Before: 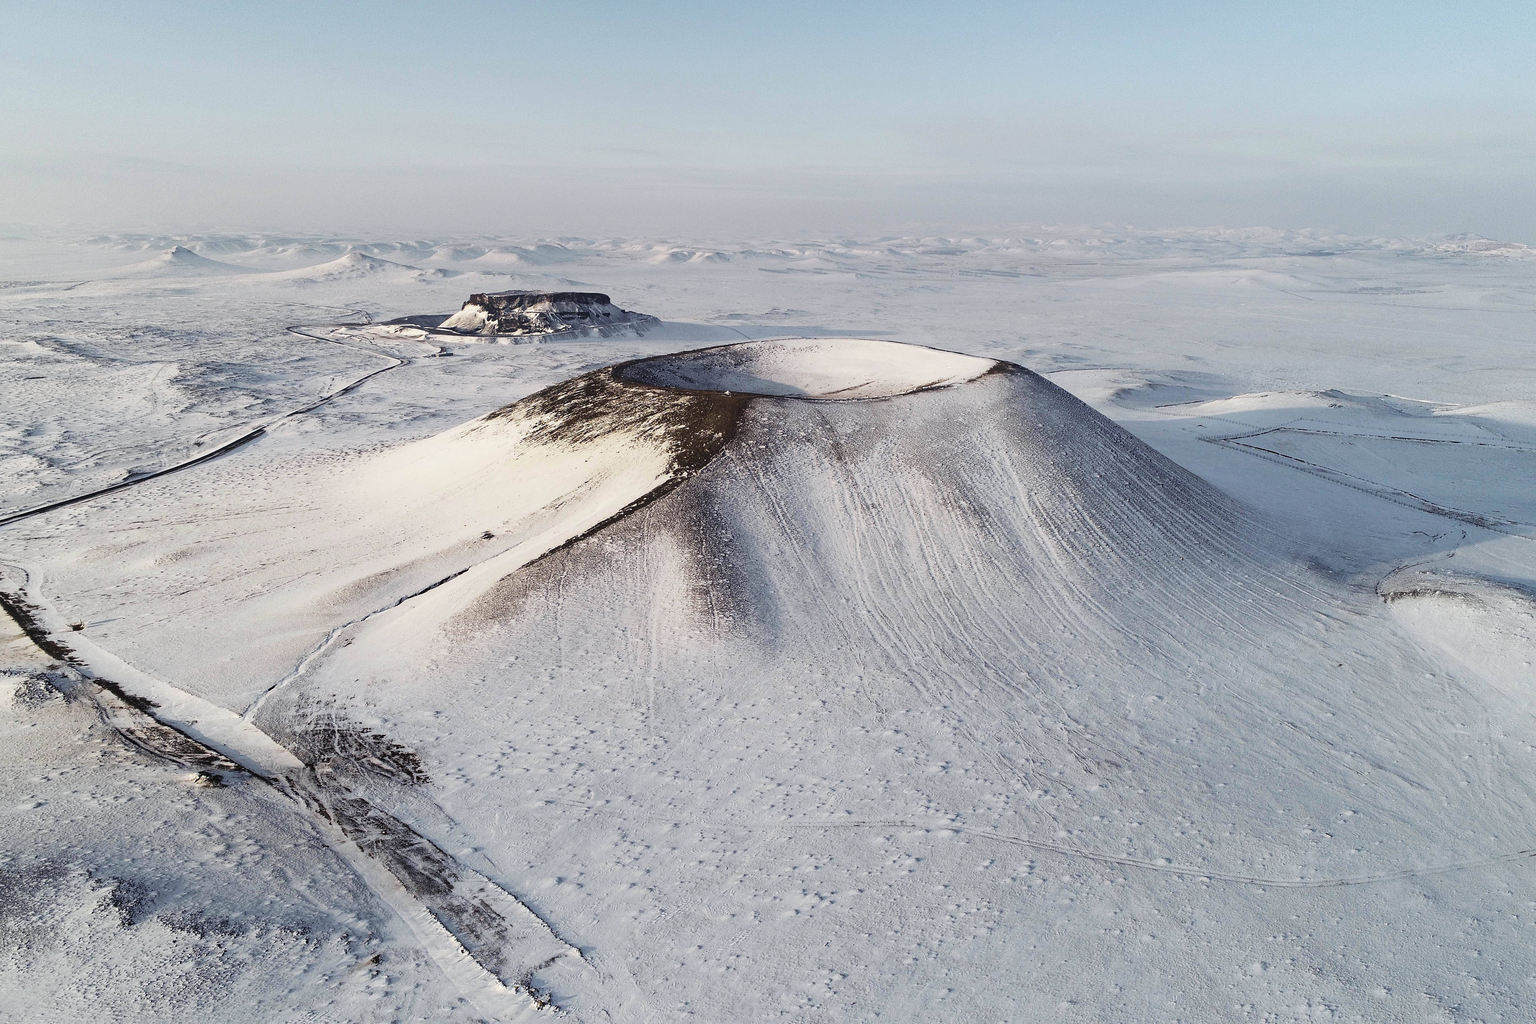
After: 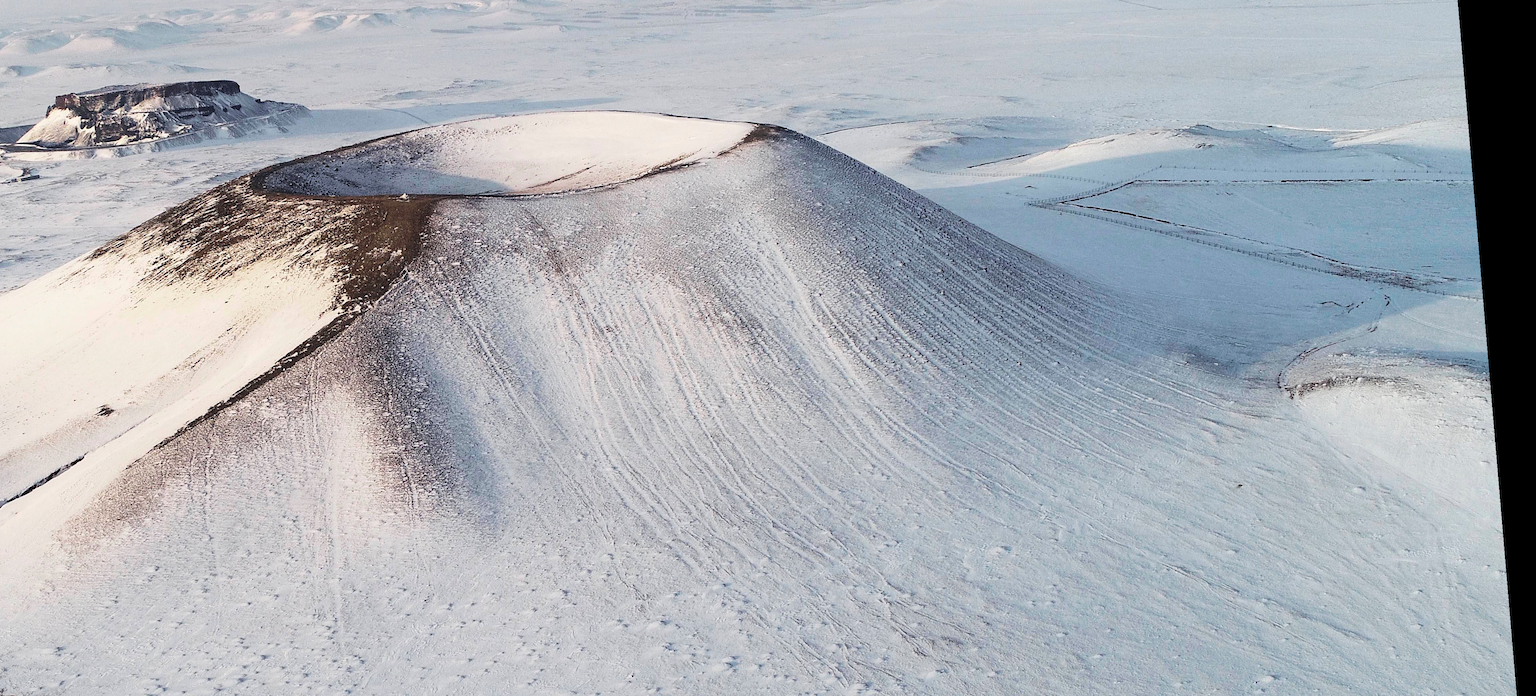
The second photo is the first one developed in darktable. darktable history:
contrast brightness saturation: brightness 0.15
crop and rotate: left 27.938%, top 27.046%, bottom 27.046%
white balance: red 1, blue 1
rotate and perspective: rotation -4.86°, automatic cropping off
